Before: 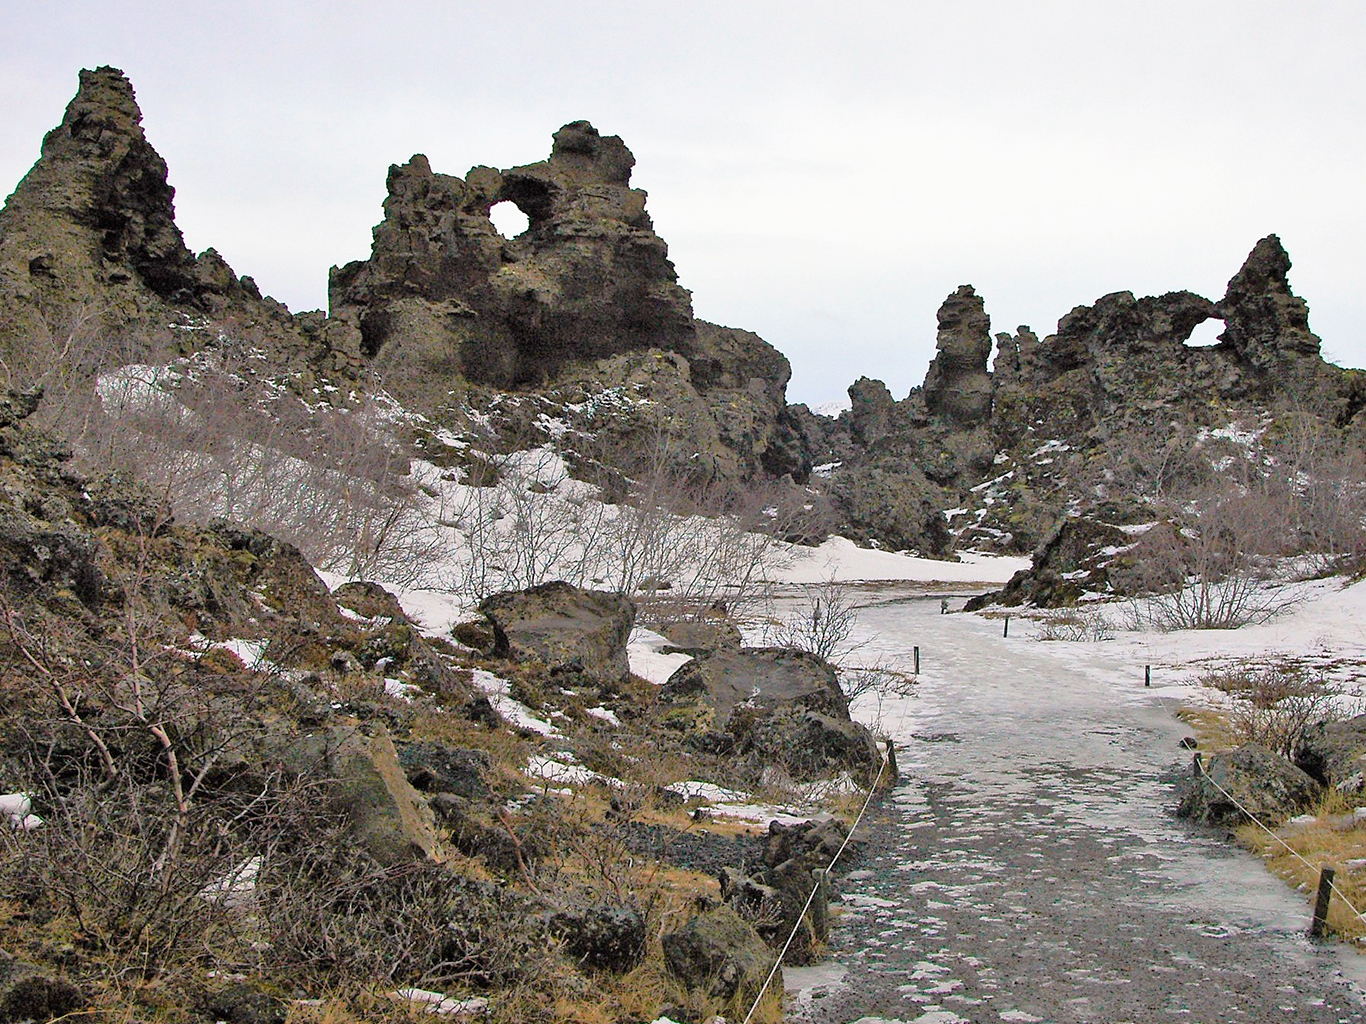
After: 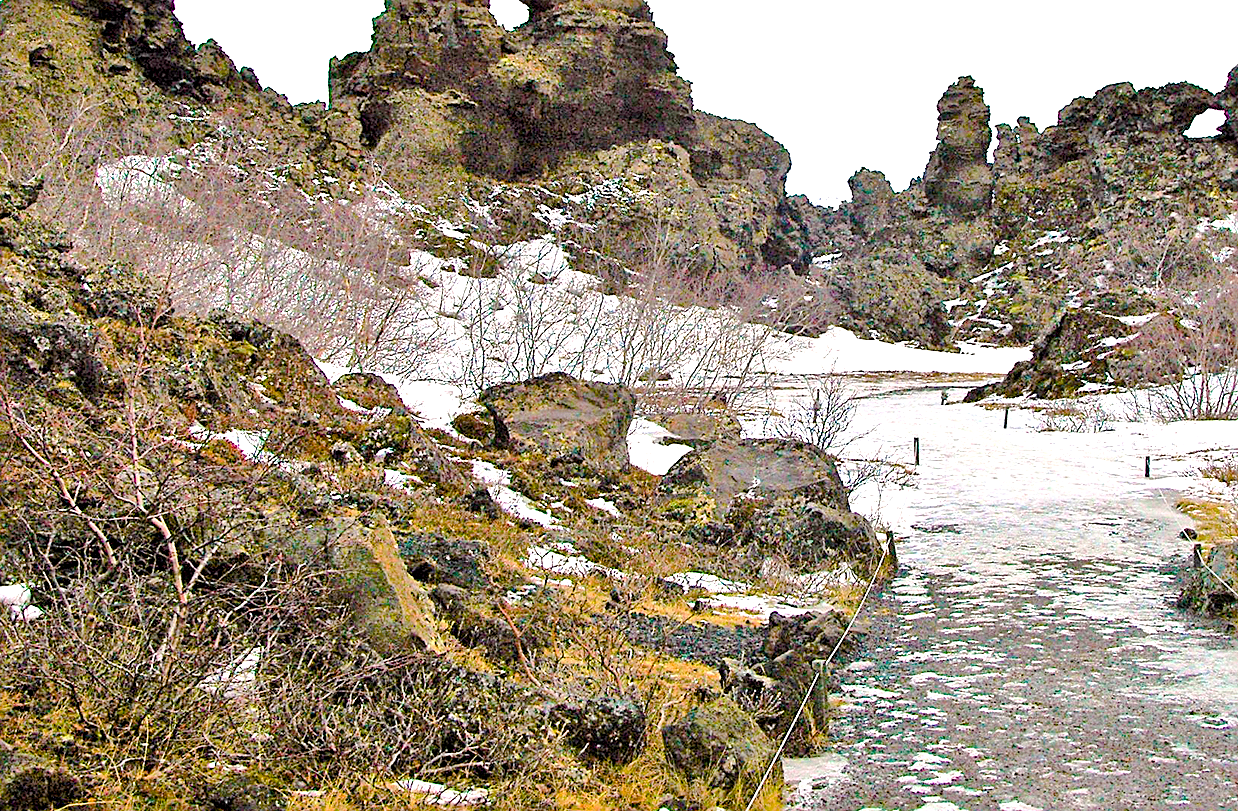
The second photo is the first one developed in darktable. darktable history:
crop: top 20.505%, right 9.364%, bottom 0.292%
exposure: exposure 1 EV, compensate highlight preservation false
sharpen: amount 0.494
local contrast: mode bilateral grid, contrast 20, coarseness 50, detail 119%, midtone range 0.2
color balance rgb: shadows lift › hue 85.51°, global offset › luminance -0.478%, linear chroma grading › global chroma 15.269%, perceptual saturation grading › global saturation 34.977%, perceptual saturation grading › highlights -25.446%, perceptual saturation grading › shadows 49.32%, global vibrance 20%
